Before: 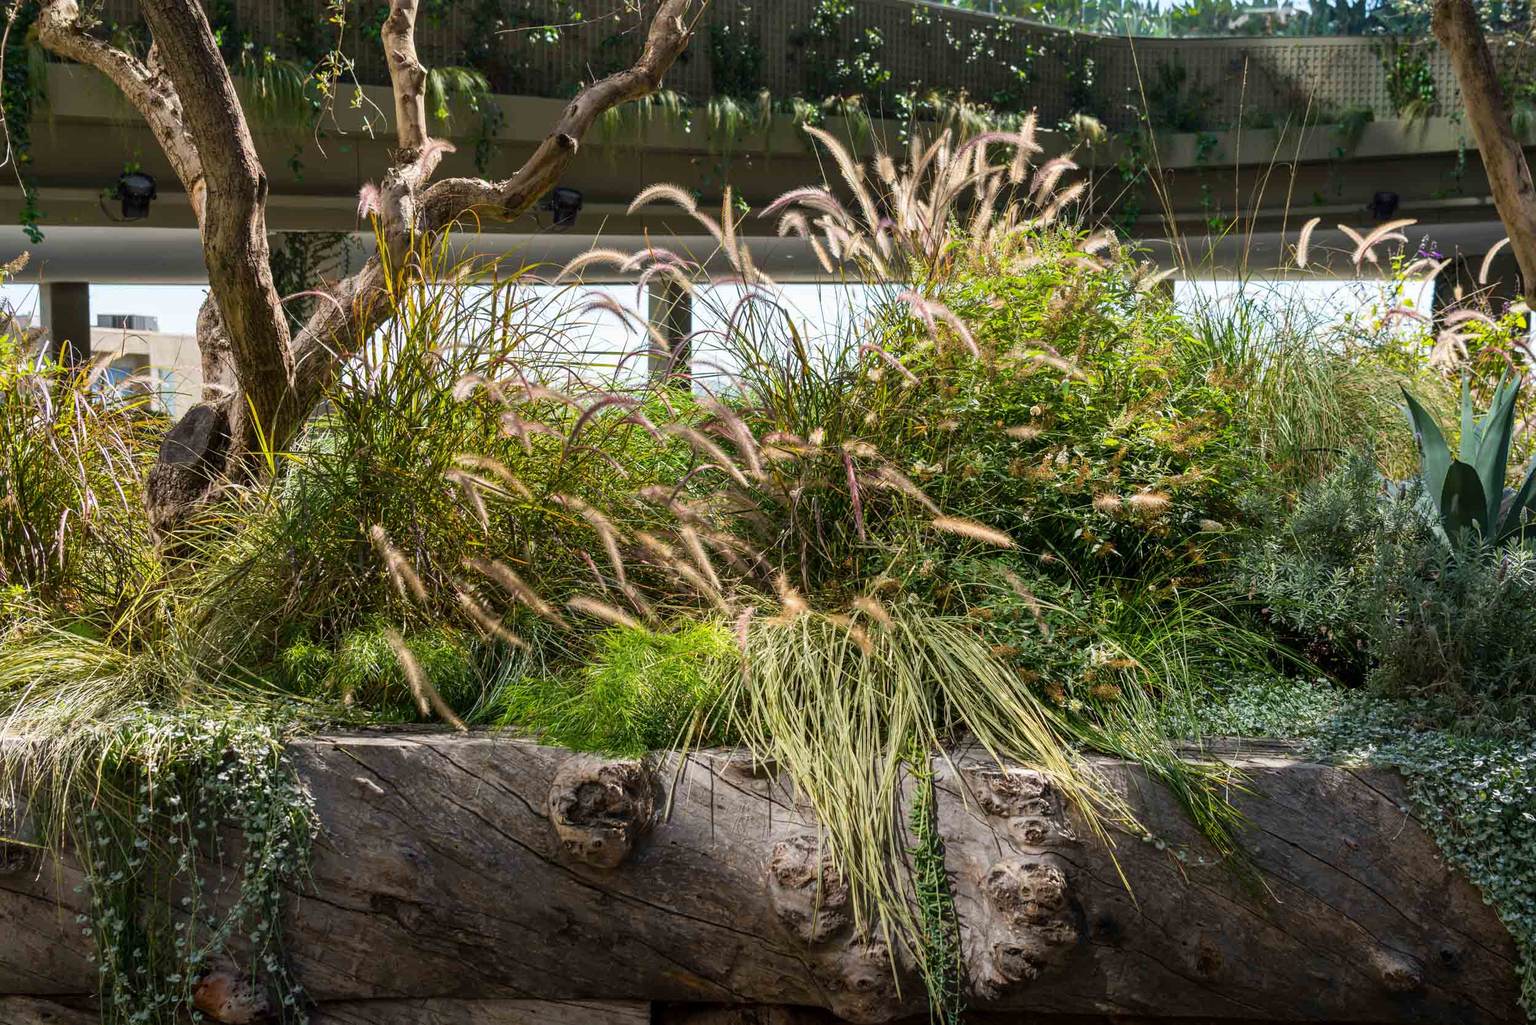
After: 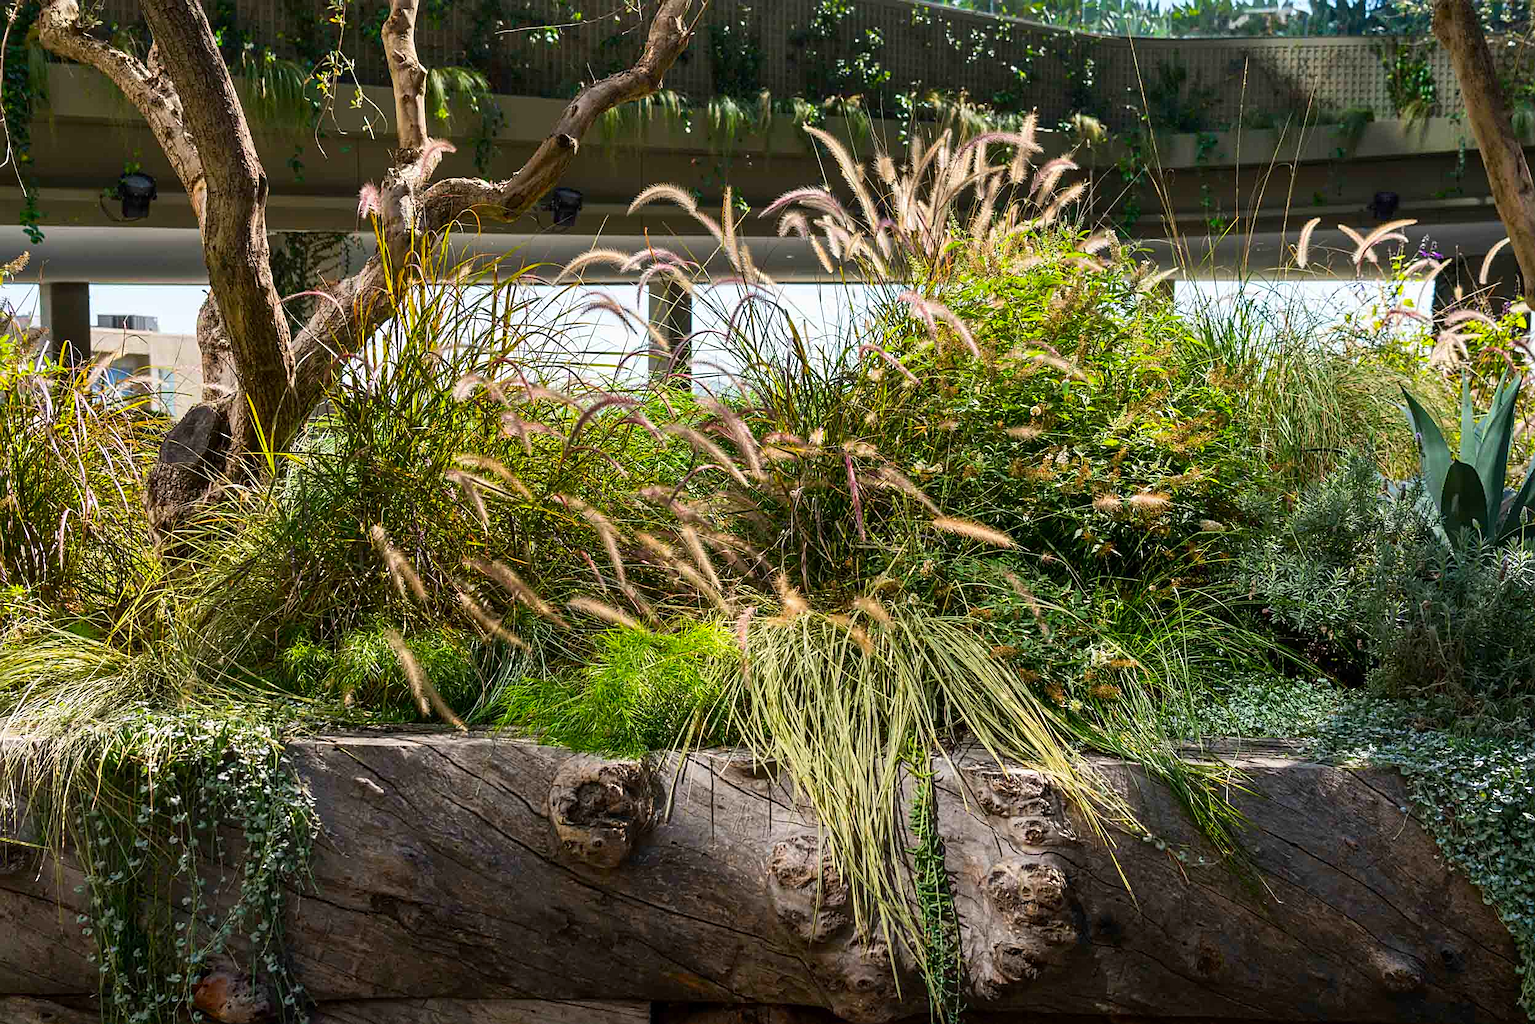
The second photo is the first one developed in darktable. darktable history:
contrast brightness saturation: contrast 0.083, saturation 0.199
sharpen: on, module defaults
